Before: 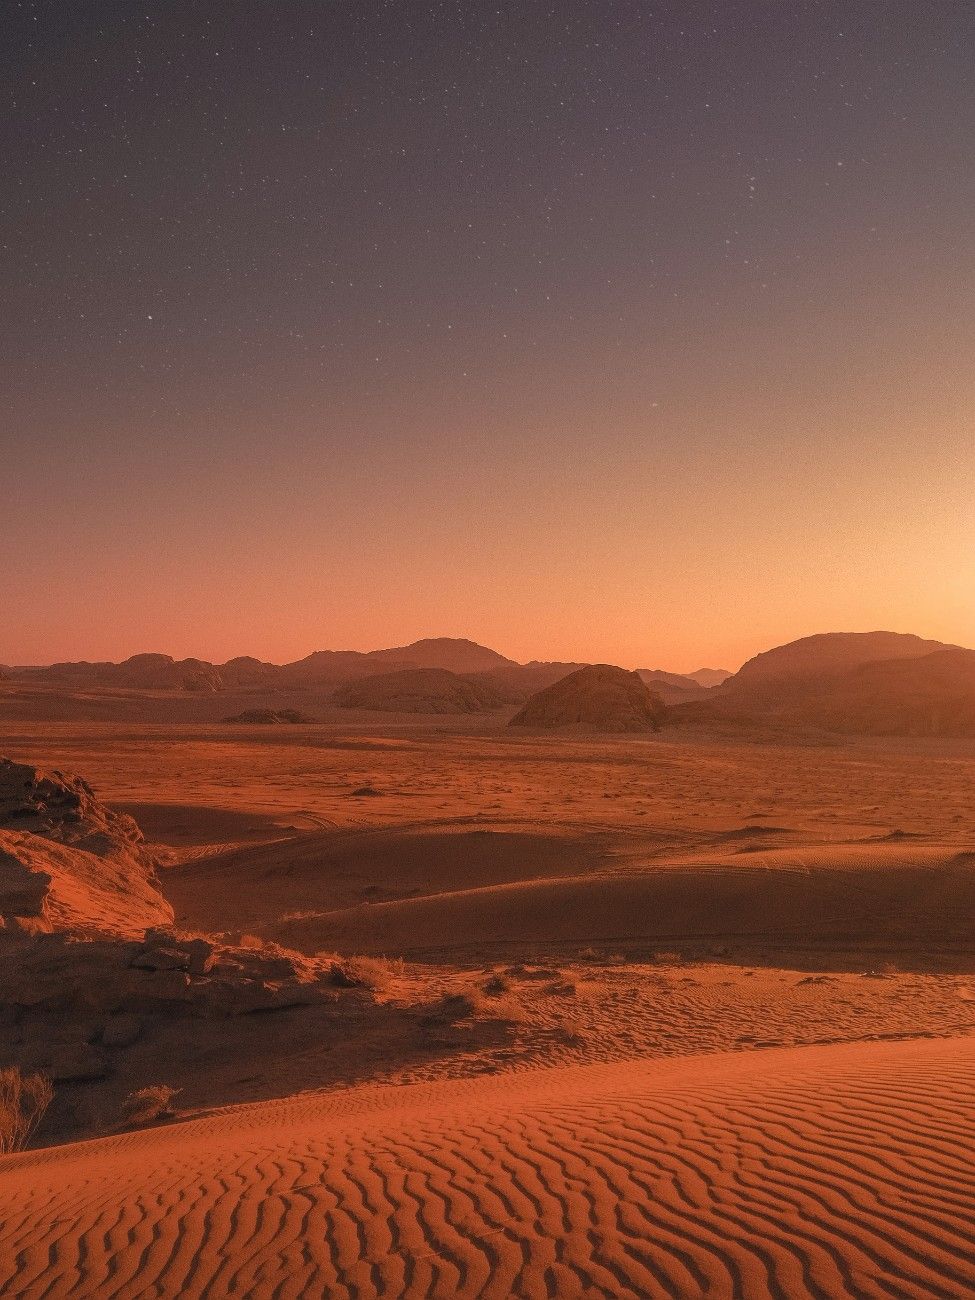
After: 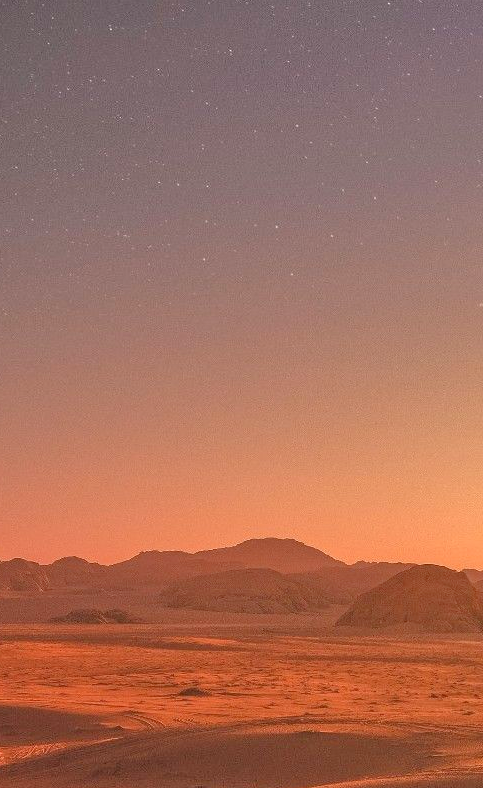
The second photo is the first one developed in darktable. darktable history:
exposure: compensate highlight preservation false
tone equalizer: -7 EV 0.159 EV, -6 EV 0.57 EV, -5 EV 1.19 EV, -4 EV 1.31 EV, -3 EV 1.18 EV, -2 EV 0.6 EV, -1 EV 0.165 EV
crop: left 17.843%, top 7.718%, right 32.585%, bottom 31.638%
